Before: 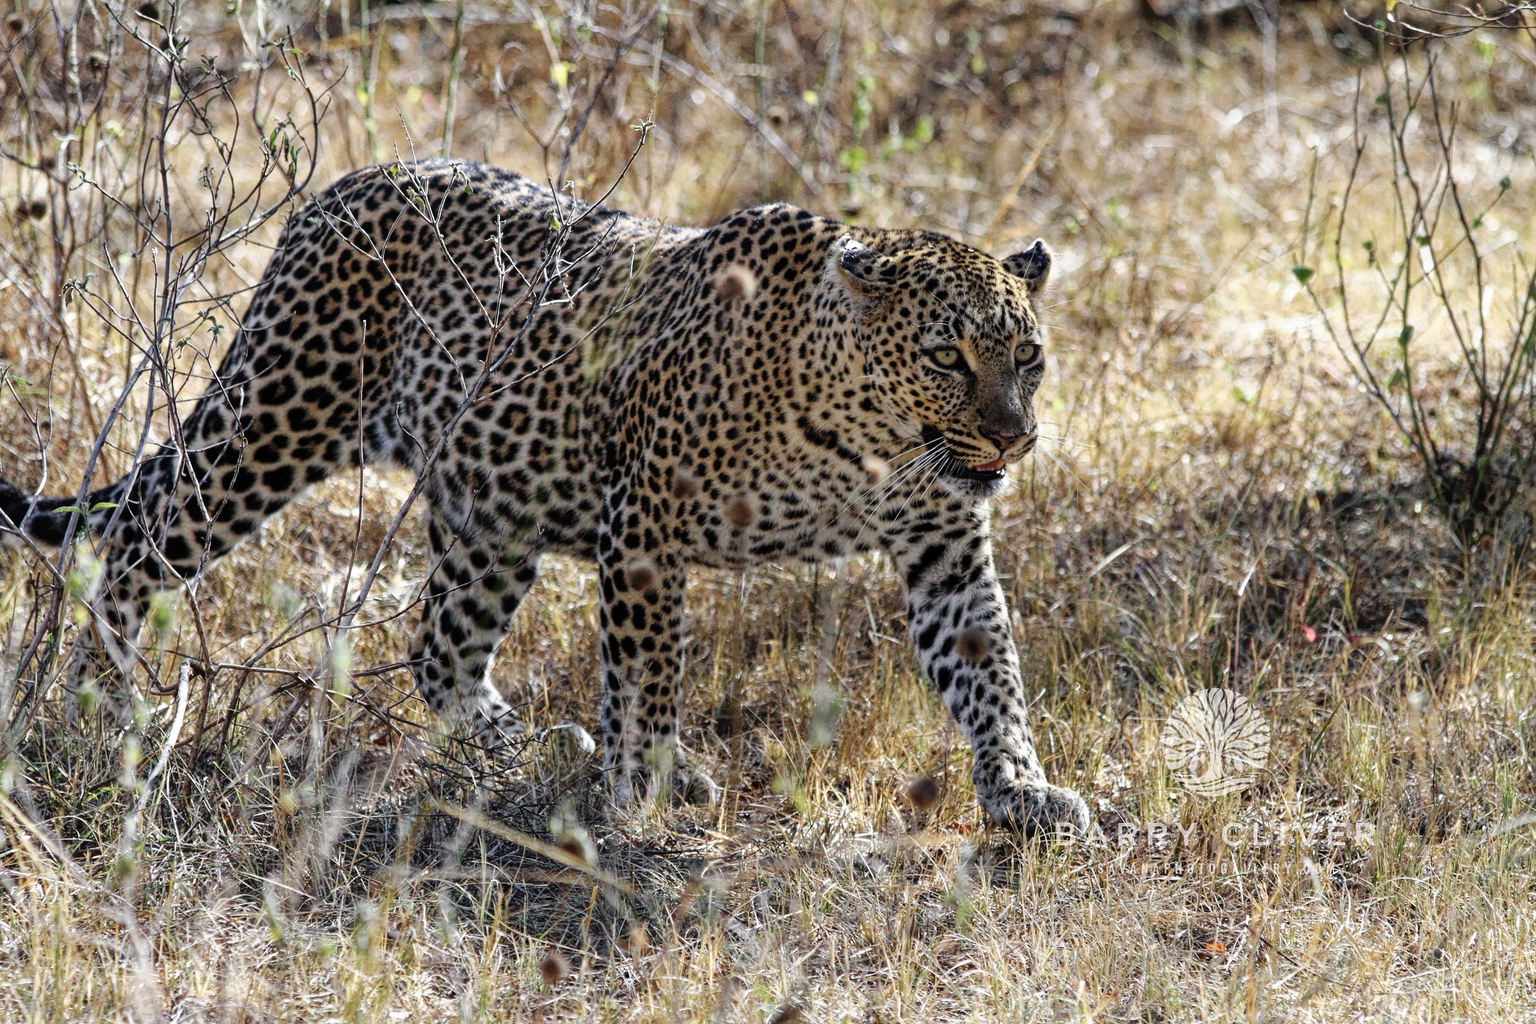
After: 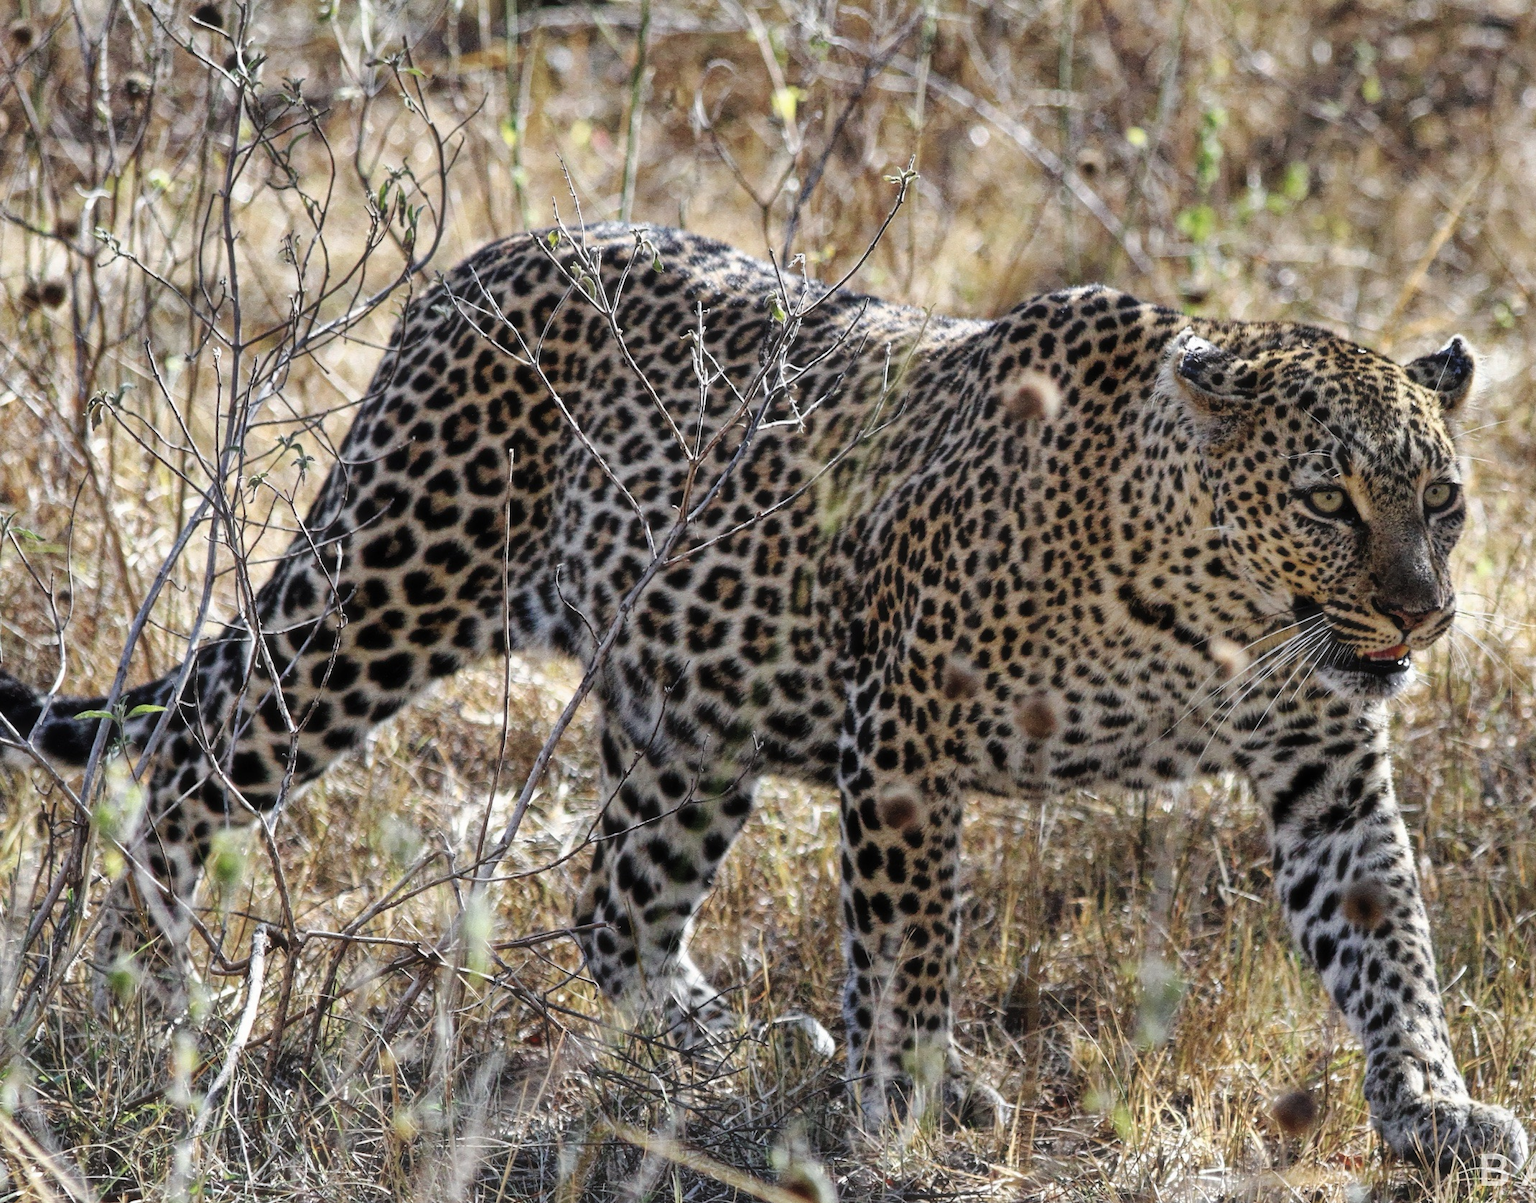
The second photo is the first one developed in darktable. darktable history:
haze removal: strength -0.057, compatibility mode true, adaptive false
crop: right 28.691%, bottom 16.198%
shadows and highlights: shadows 32.71, highlights -47.37, compress 49.9%, highlights color adjustment 0.153%, soften with gaussian
